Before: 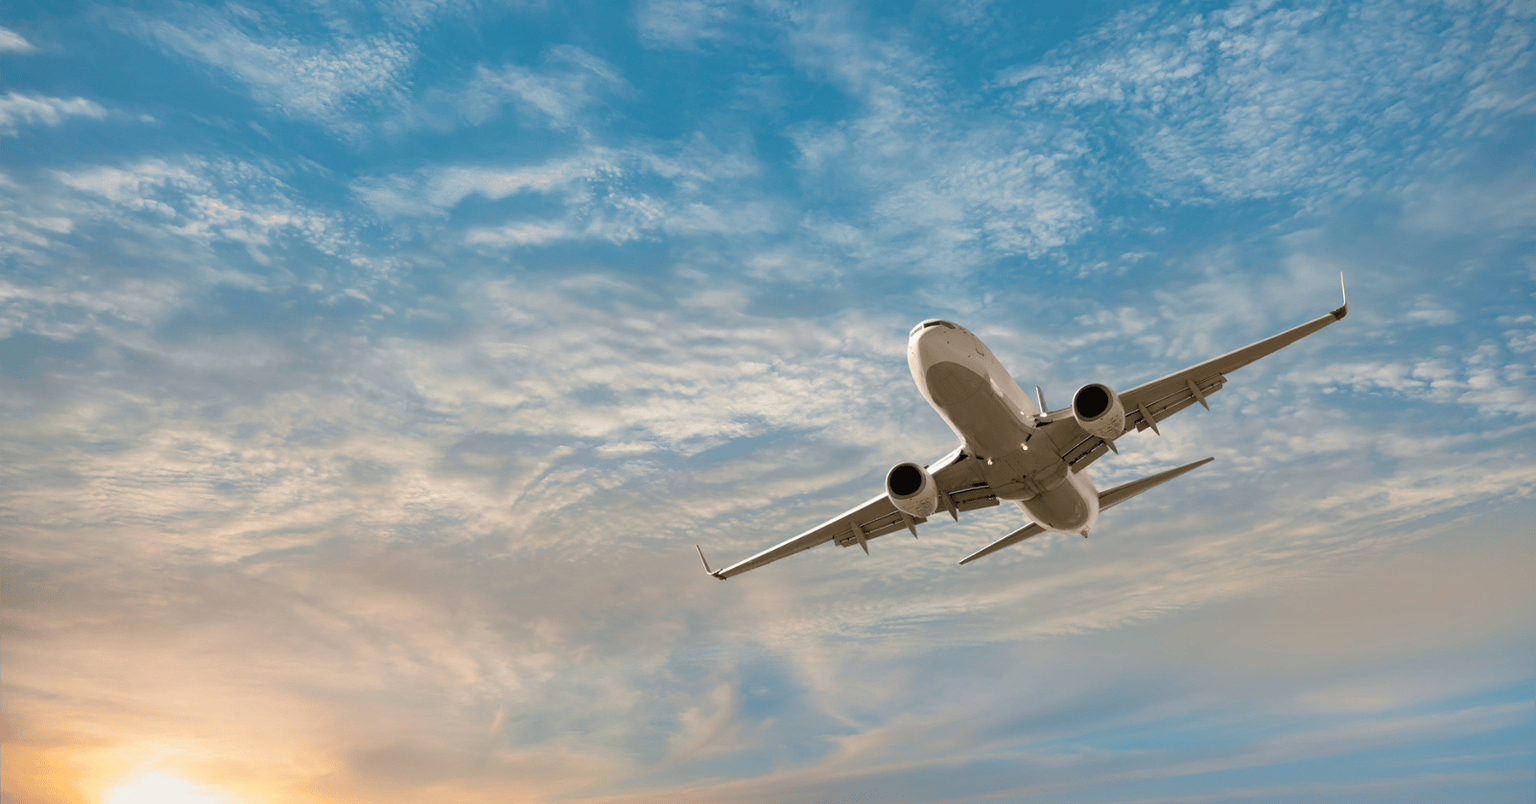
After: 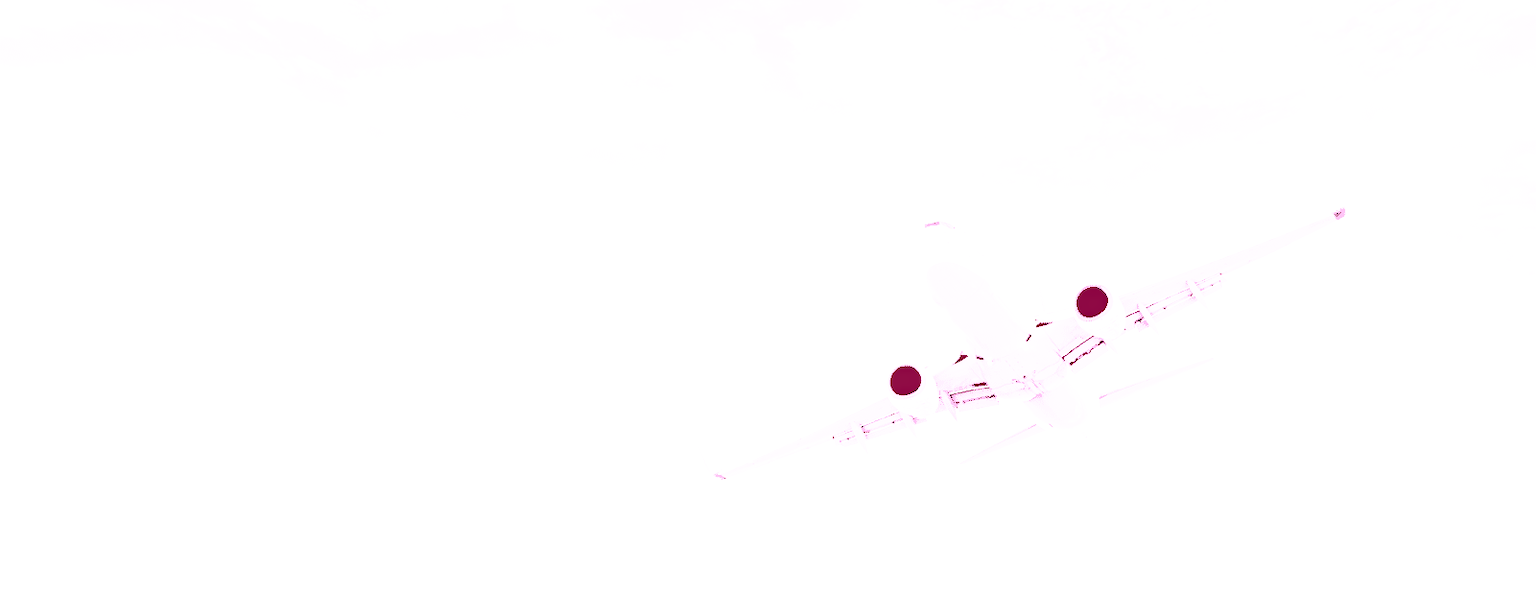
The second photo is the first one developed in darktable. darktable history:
crop and rotate: top 12.5%, bottom 12.5%
white balance: red 8, blue 8
base curve: curves: ch0 [(0, 0) (0.007, 0.004) (0.027, 0.03) (0.046, 0.07) (0.207, 0.54) (0.442, 0.872) (0.673, 0.972) (1, 1)], preserve colors none
local contrast: on, module defaults
